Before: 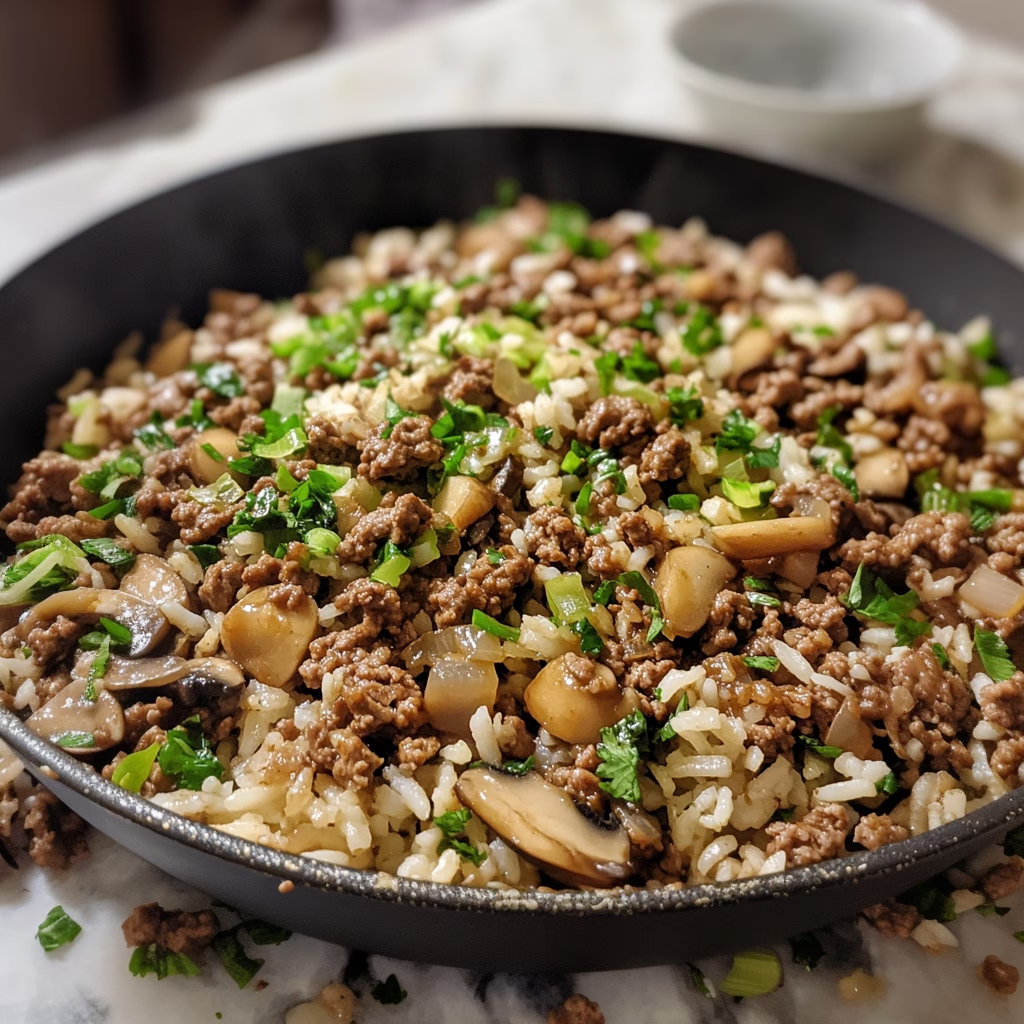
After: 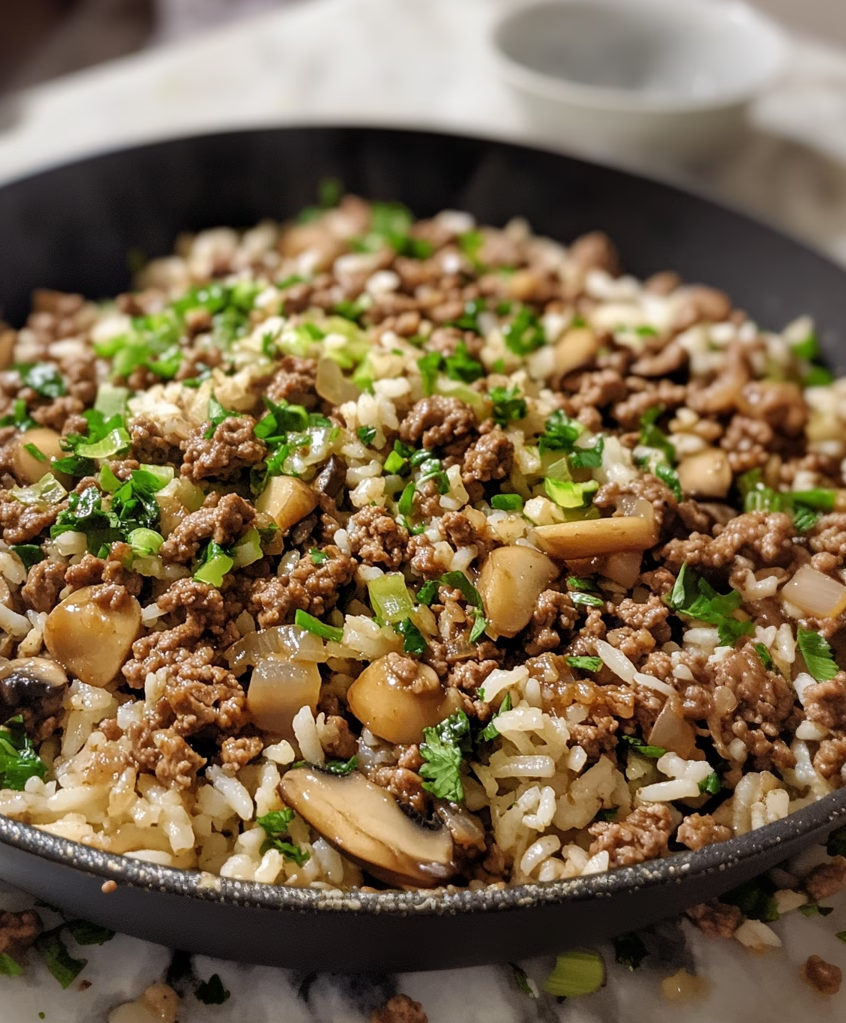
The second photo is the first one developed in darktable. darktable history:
crop: left 17.293%, bottom 0.035%
